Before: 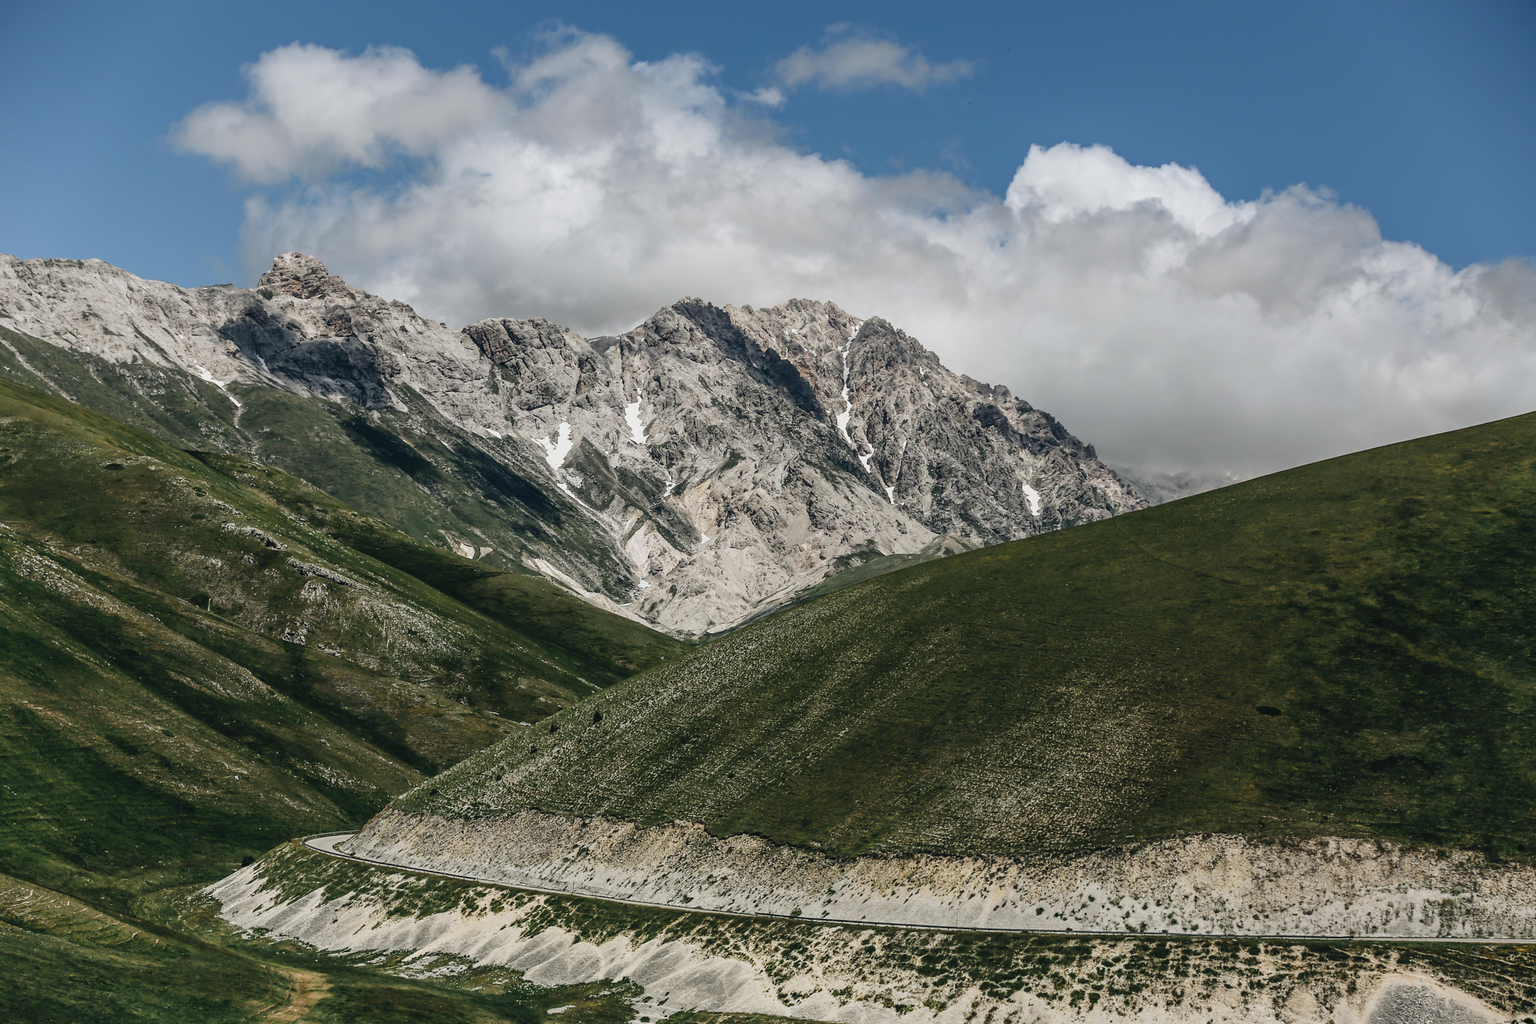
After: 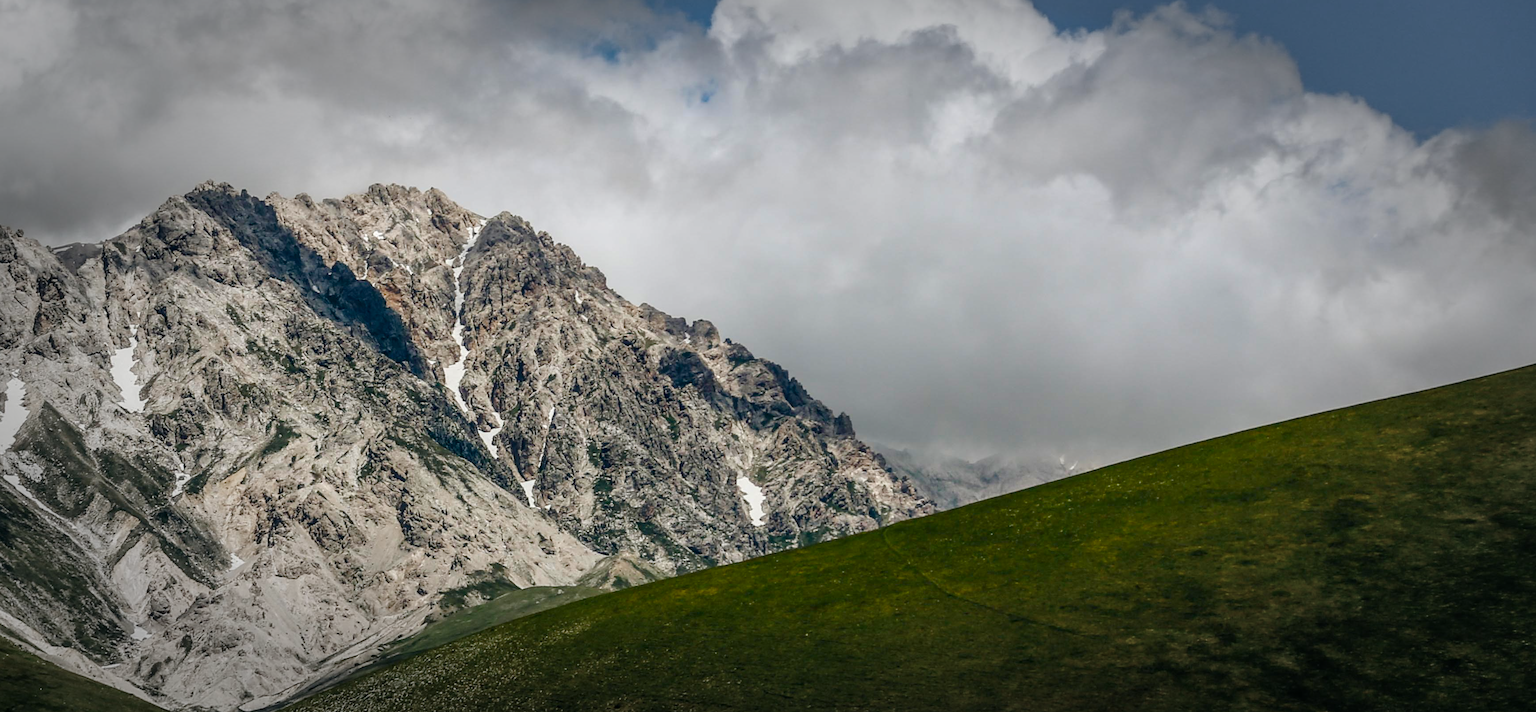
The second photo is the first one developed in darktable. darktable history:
vignetting: fall-off start 65.74%, fall-off radius 39.57%, automatic ratio true, width/height ratio 0.667
crop: left 36.144%, top 17.793%, right 0.389%, bottom 38.033%
local contrast: on, module defaults
color balance rgb: linear chroma grading › global chroma 12.795%, perceptual saturation grading › global saturation 20%, perceptual saturation grading › highlights -25.721%, perceptual saturation grading › shadows 49.411%, global vibrance 34.179%
